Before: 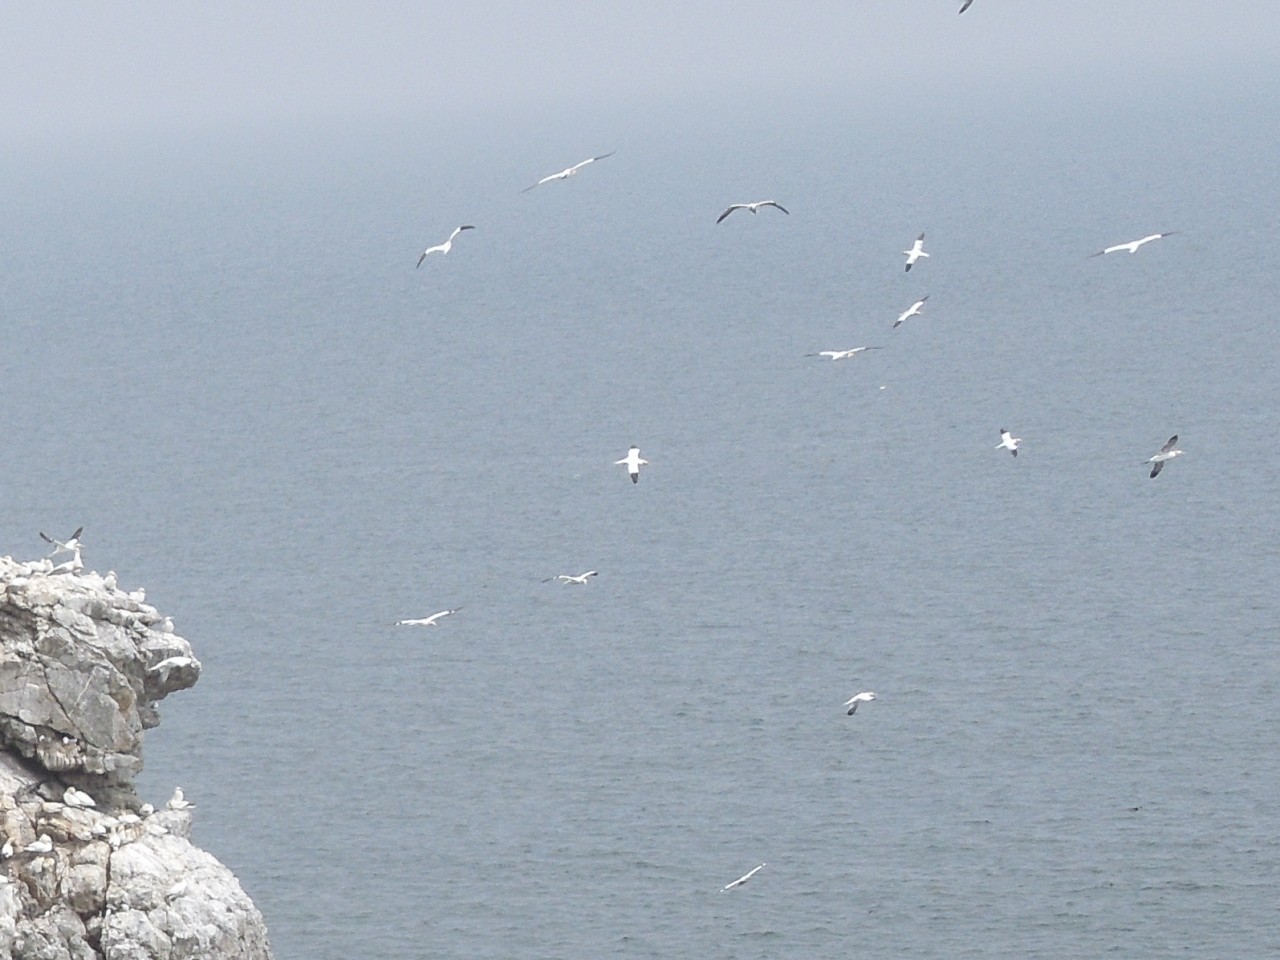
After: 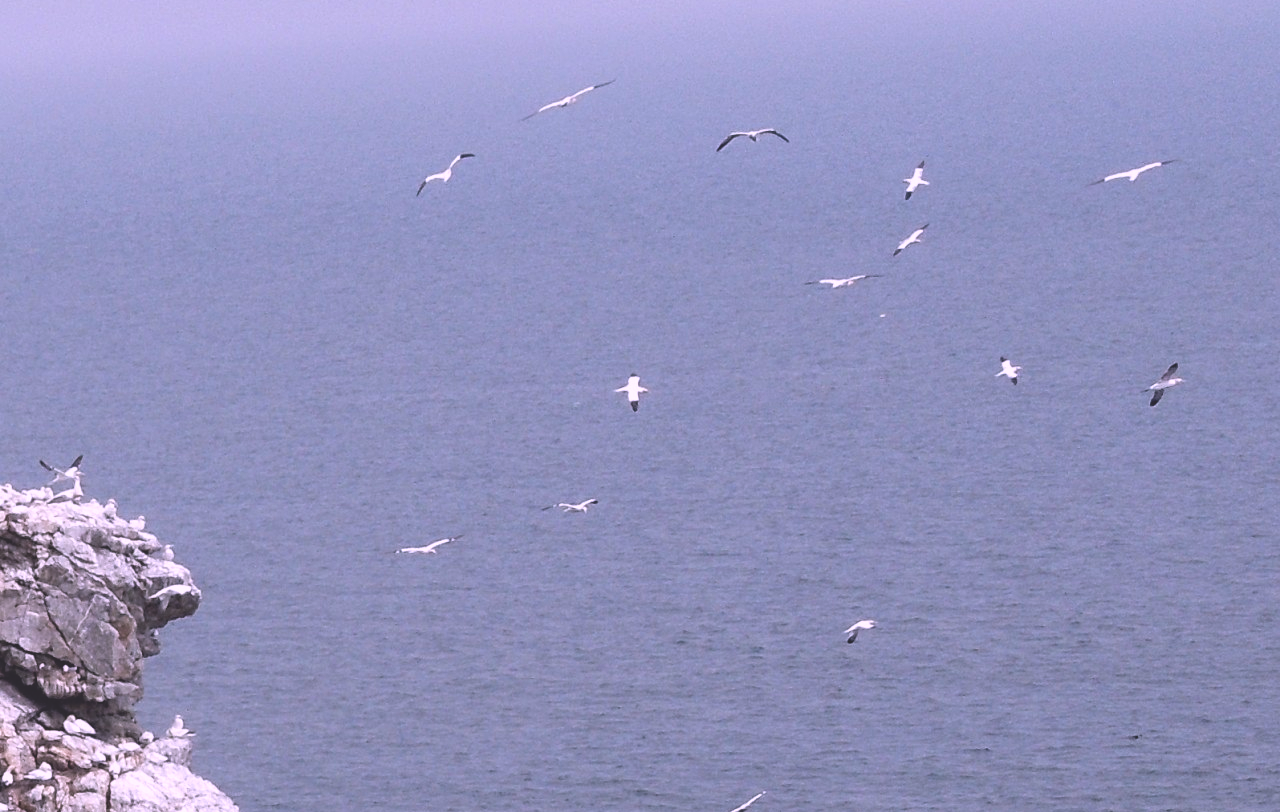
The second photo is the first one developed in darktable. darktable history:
crop: top 7.586%, bottom 7.738%
color correction: highlights a* 16.01, highlights b* -20.05
shadows and highlights: shadows 3.33, highlights -18.34, soften with gaussian
base curve: curves: ch0 [(0, 0.02) (0.083, 0.036) (1, 1)], preserve colors none
